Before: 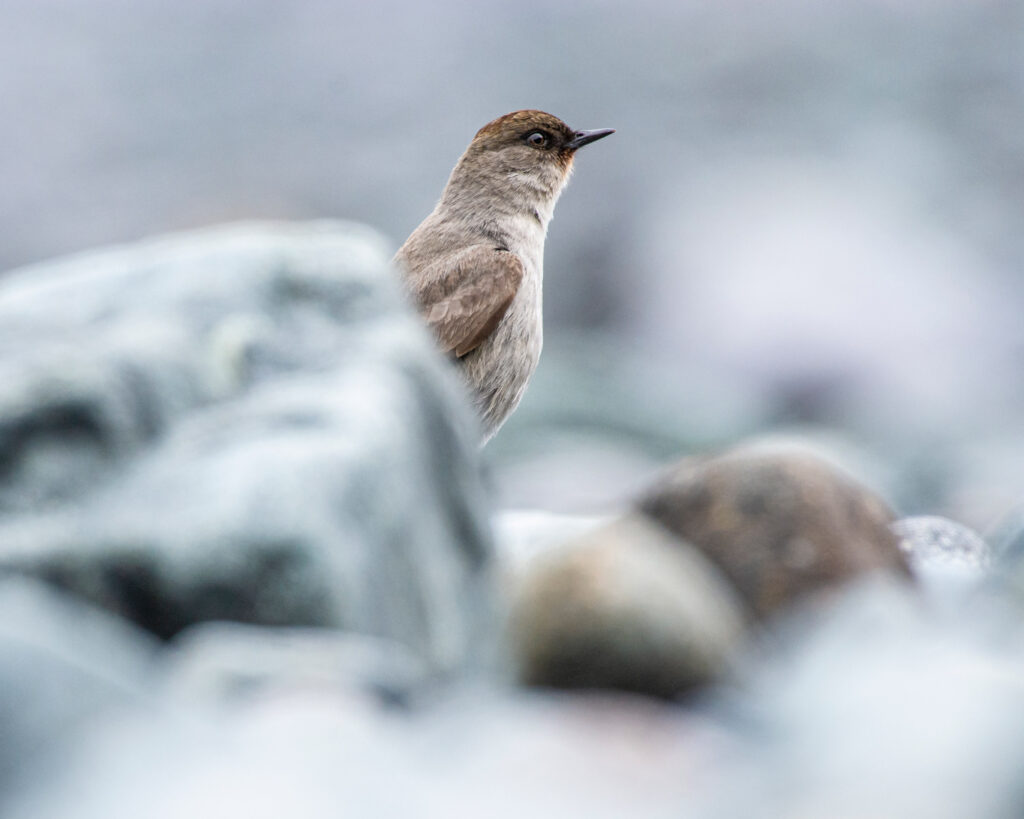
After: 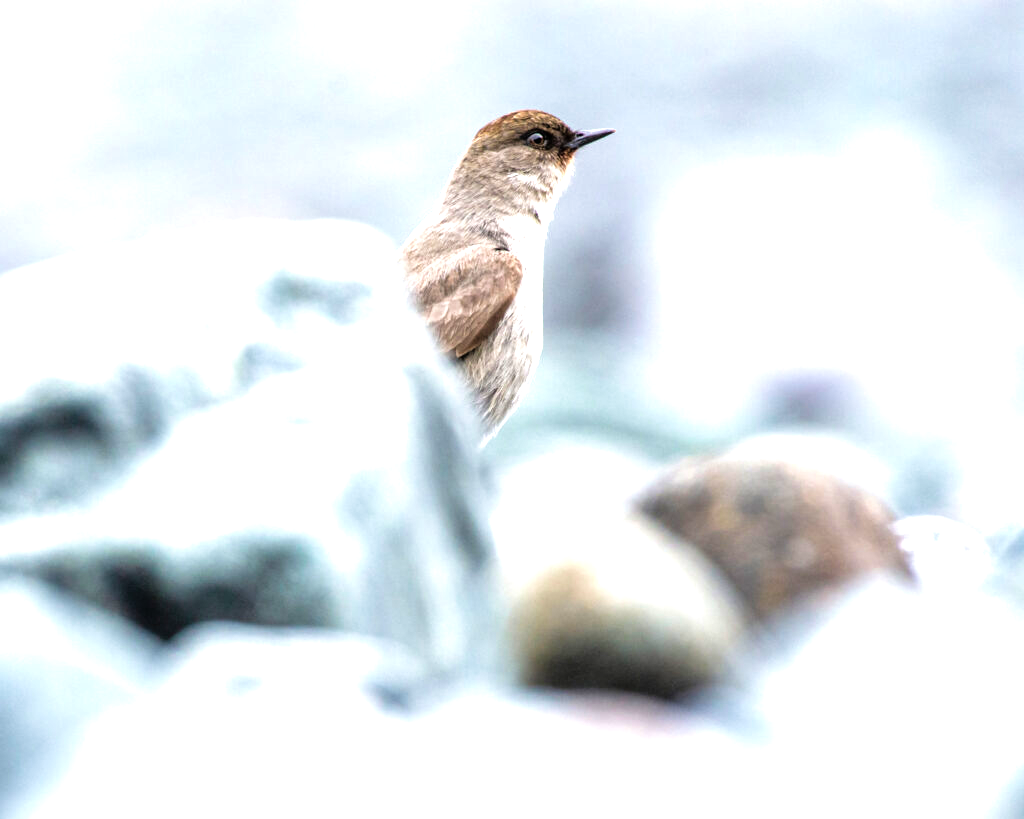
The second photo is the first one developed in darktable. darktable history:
tone equalizer: -8 EV -1.06 EV, -7 EV -1.01 EV, -6 EV -0.848 EV, -5 EV -0.55 EV, -3 EV 0.545 EV, -2 EV 0.876 EV, -1 EV 0.995 EV, +0 EV 1.08 EV
velvia: strength 26.88%
